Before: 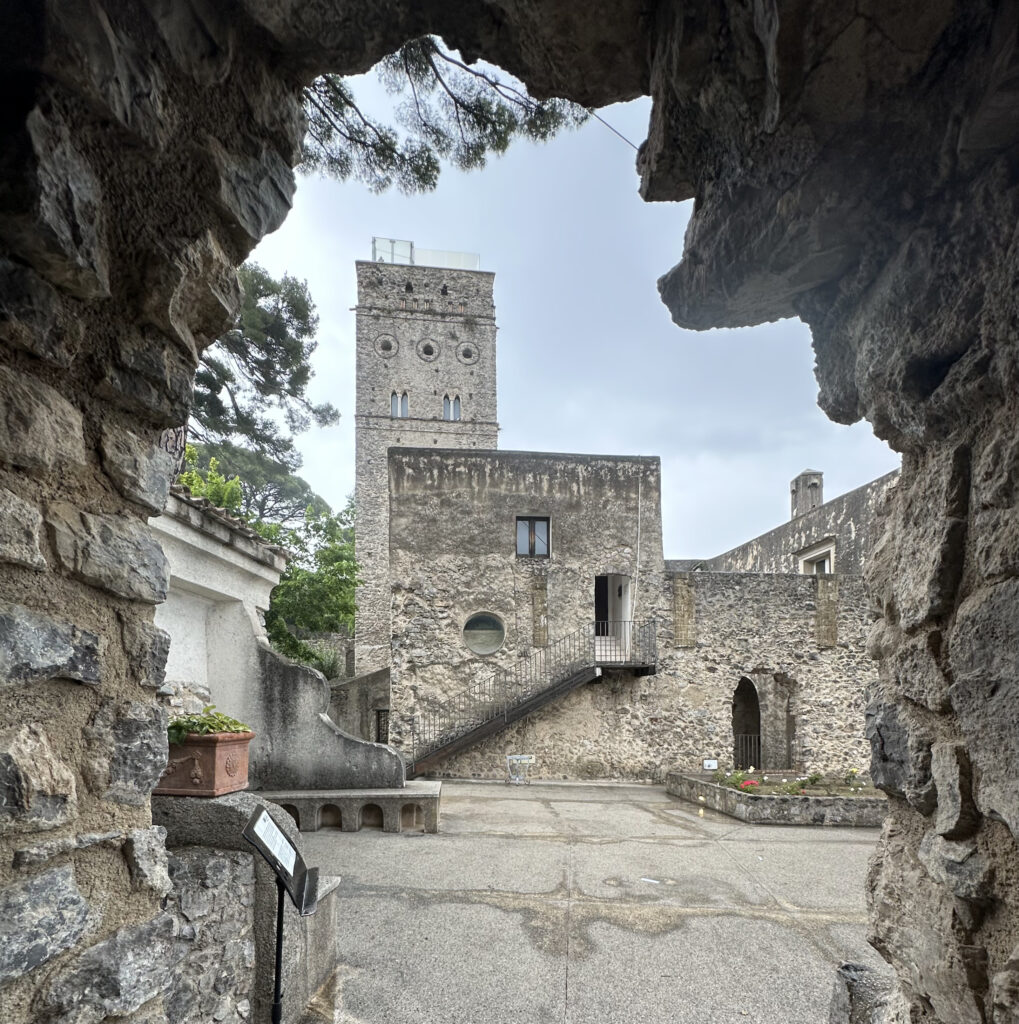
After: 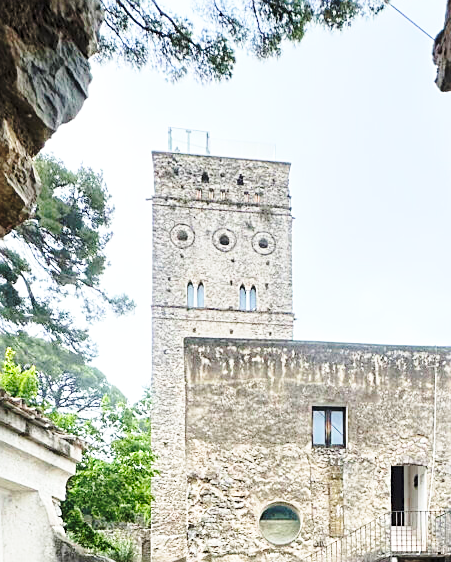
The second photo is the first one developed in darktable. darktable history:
velvia: strength 15.2%
sharpen: amount 0.565
base curve: curves: ch0 [(0, 0) (0.028, 0.03) (0.105, 0.232) (0.387, 0.748) (0.754, 0.968) (1, 1)], preserve colors none
contrast brightness saturation: brightness 0.092, saturation 0.195
crop: left 20.066%, top 10.798%, right 35.654%, bottom 34.244%
